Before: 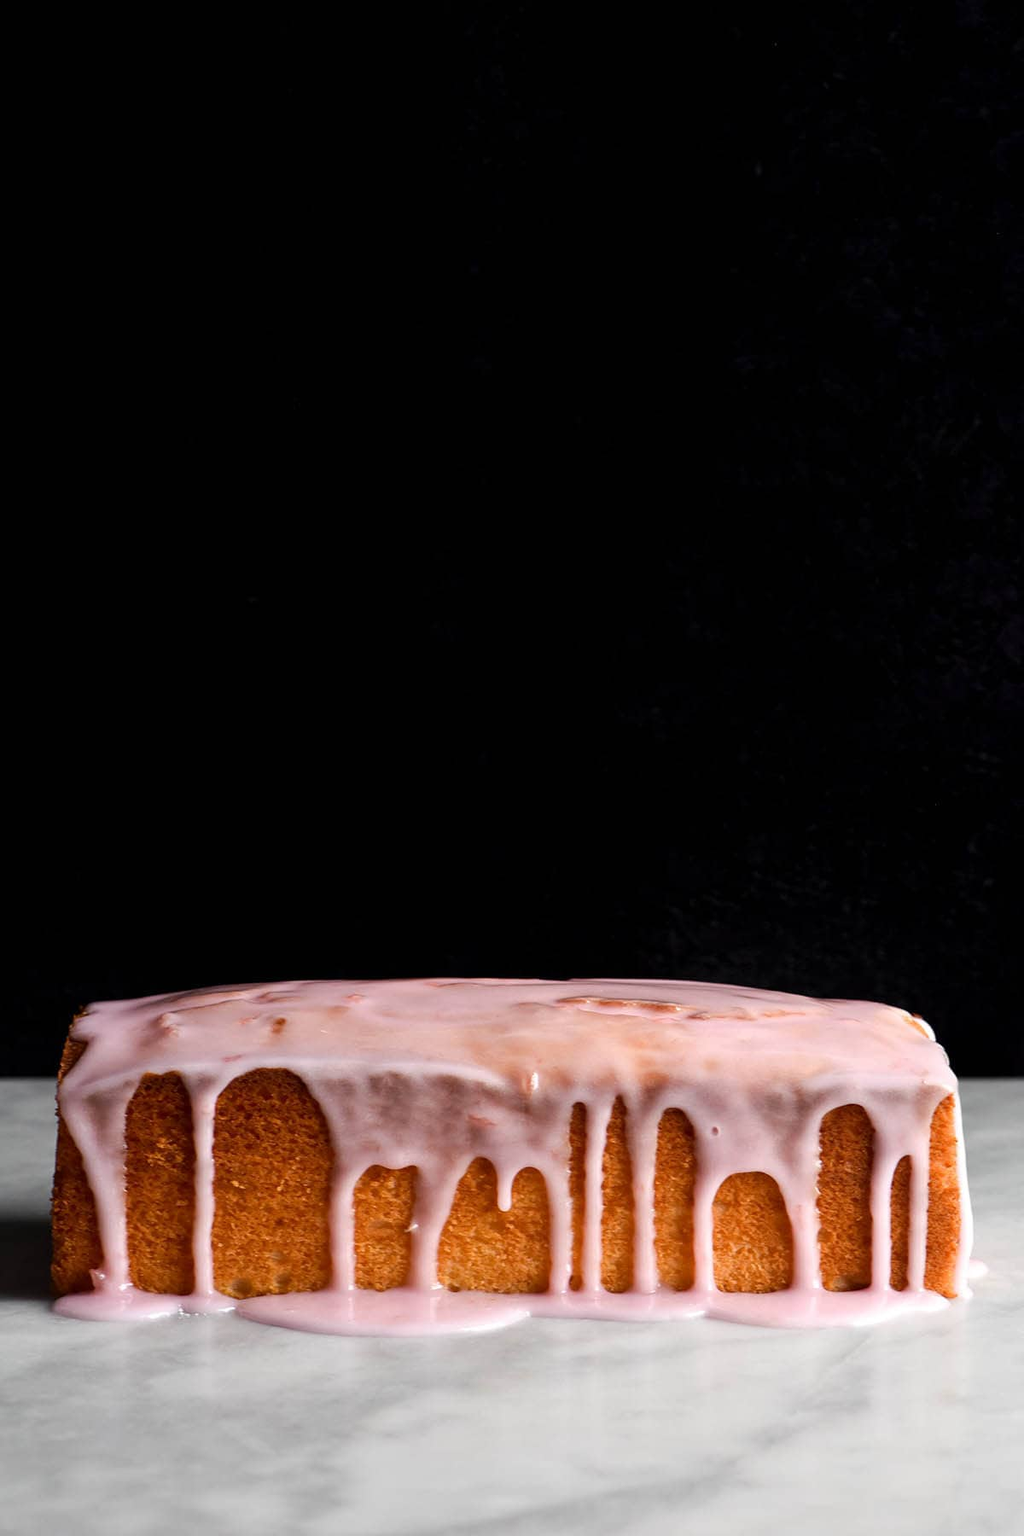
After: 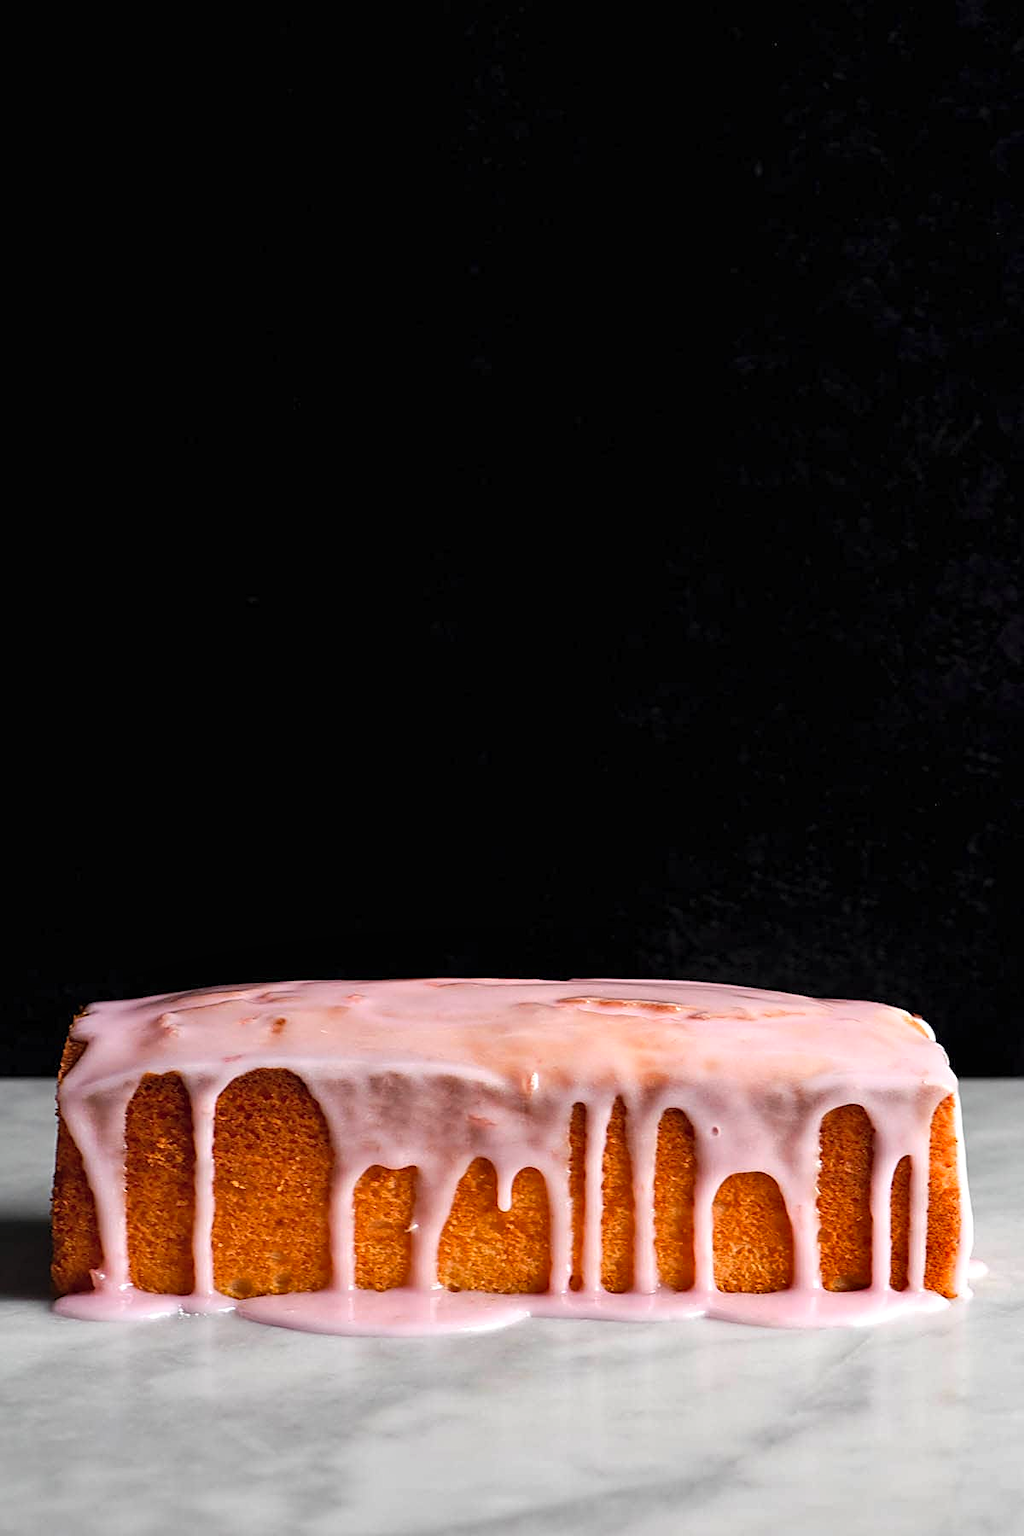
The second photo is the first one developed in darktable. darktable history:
contrast brightness saturation: brightness 0.087, saturation 0.193
shadows and highlights: shadows 13.49, white point adjustment 1.3, soften with gaussian
sharpen: on, module defaults
